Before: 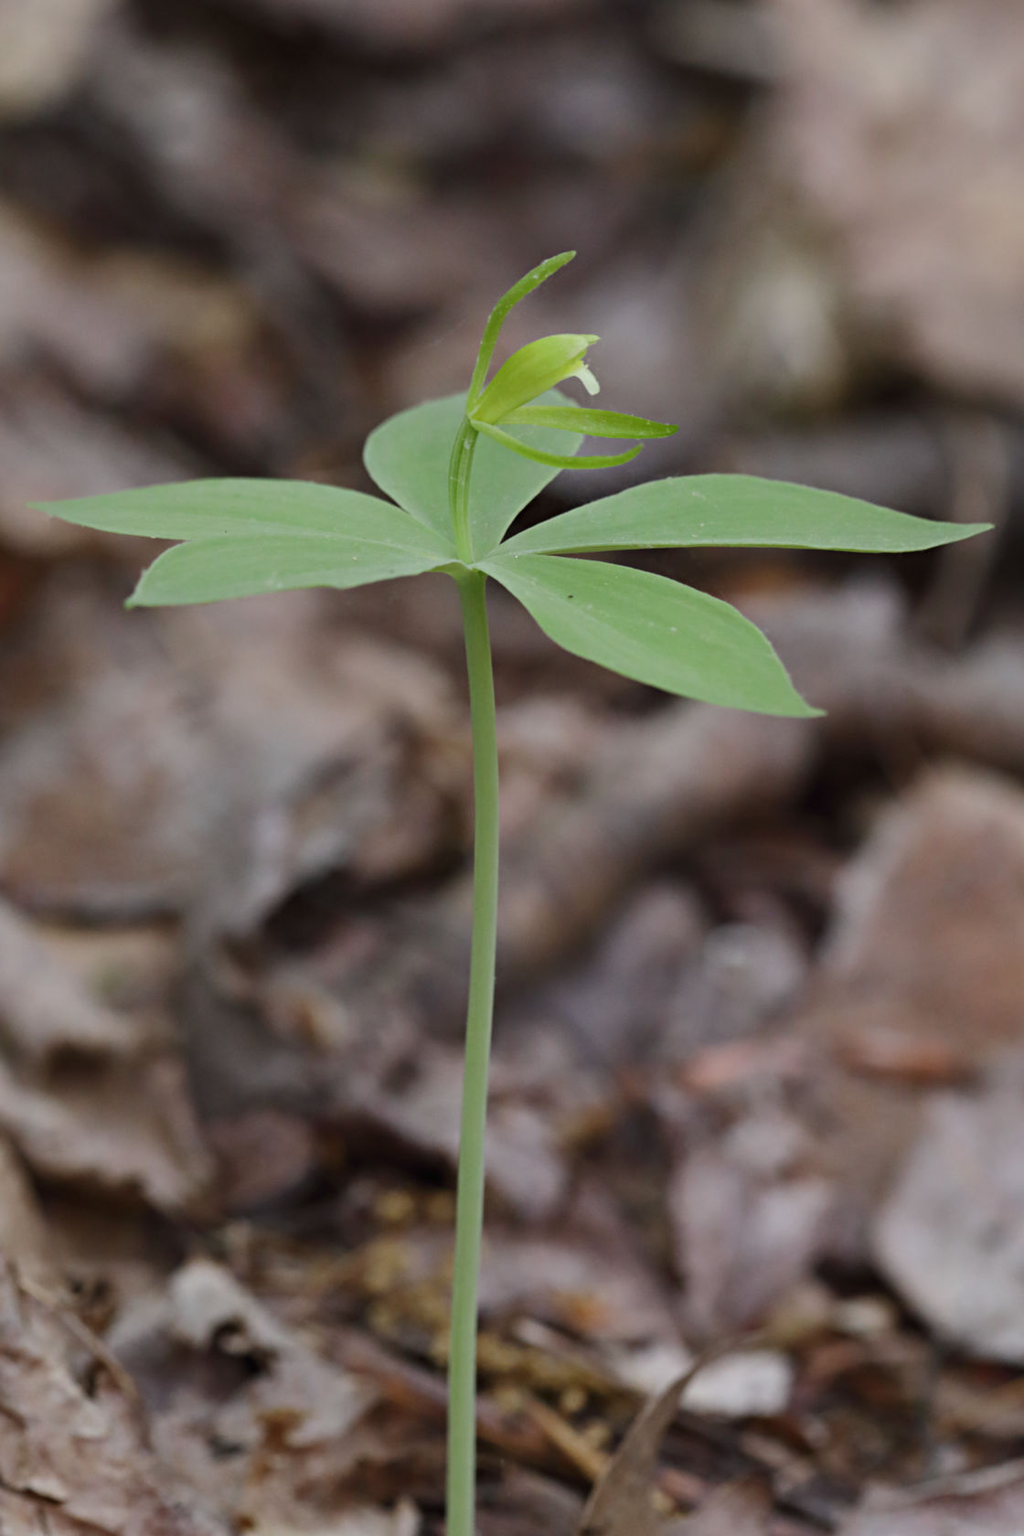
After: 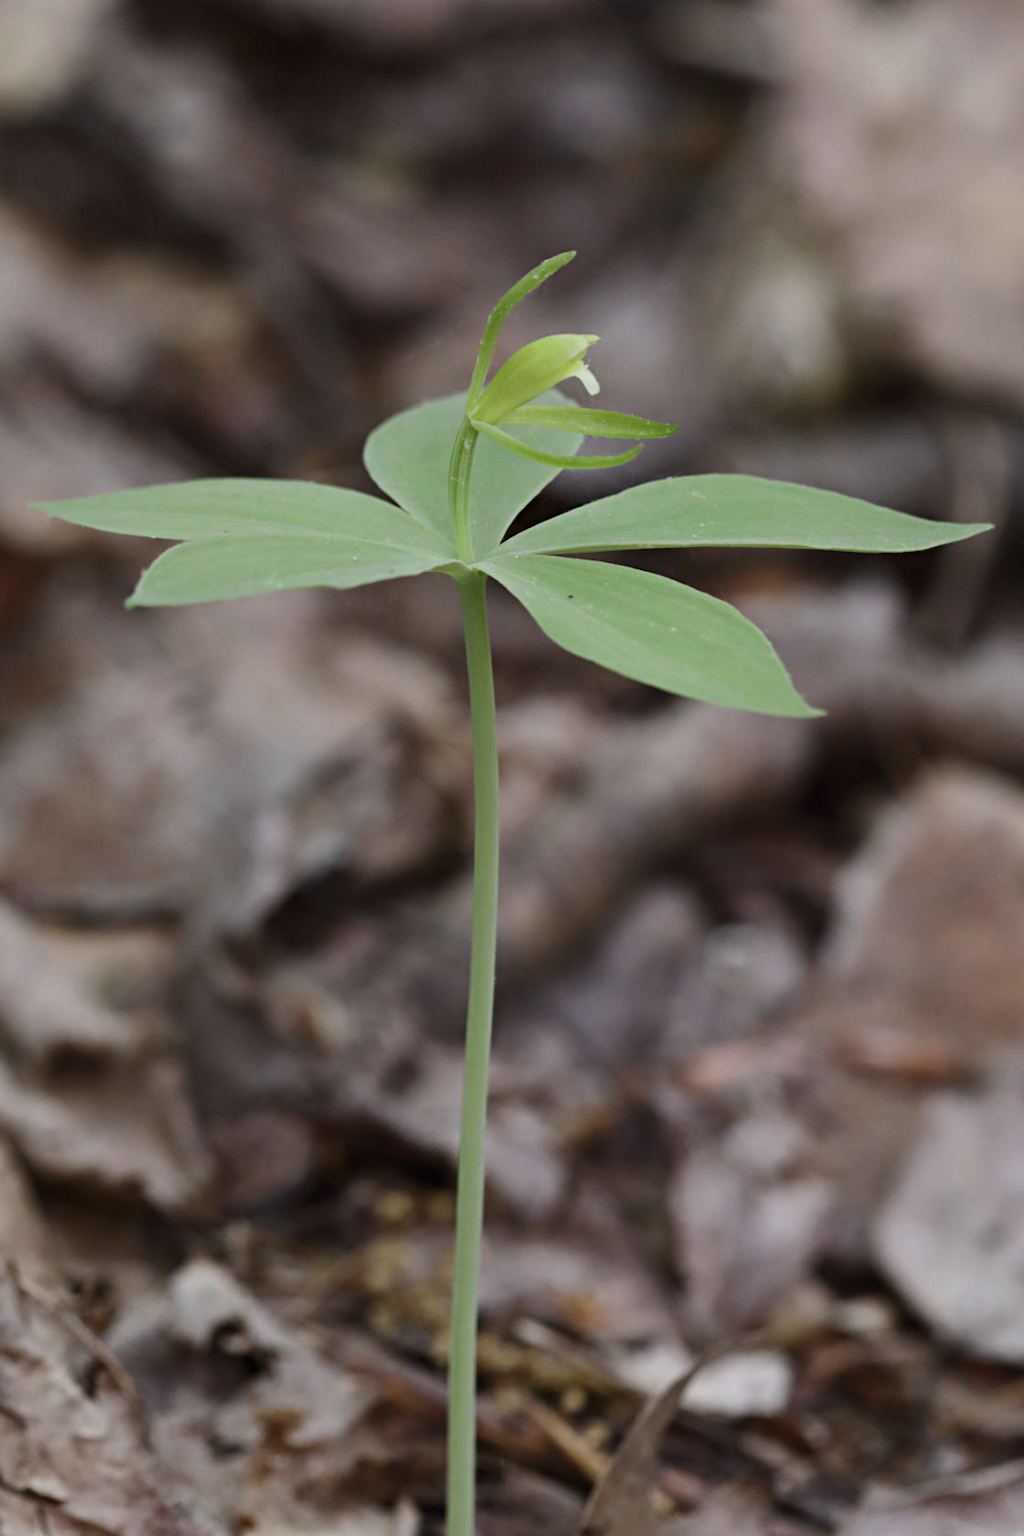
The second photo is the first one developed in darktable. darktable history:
contrast brightness saturation: contrast 0.114, saturation -0.15
